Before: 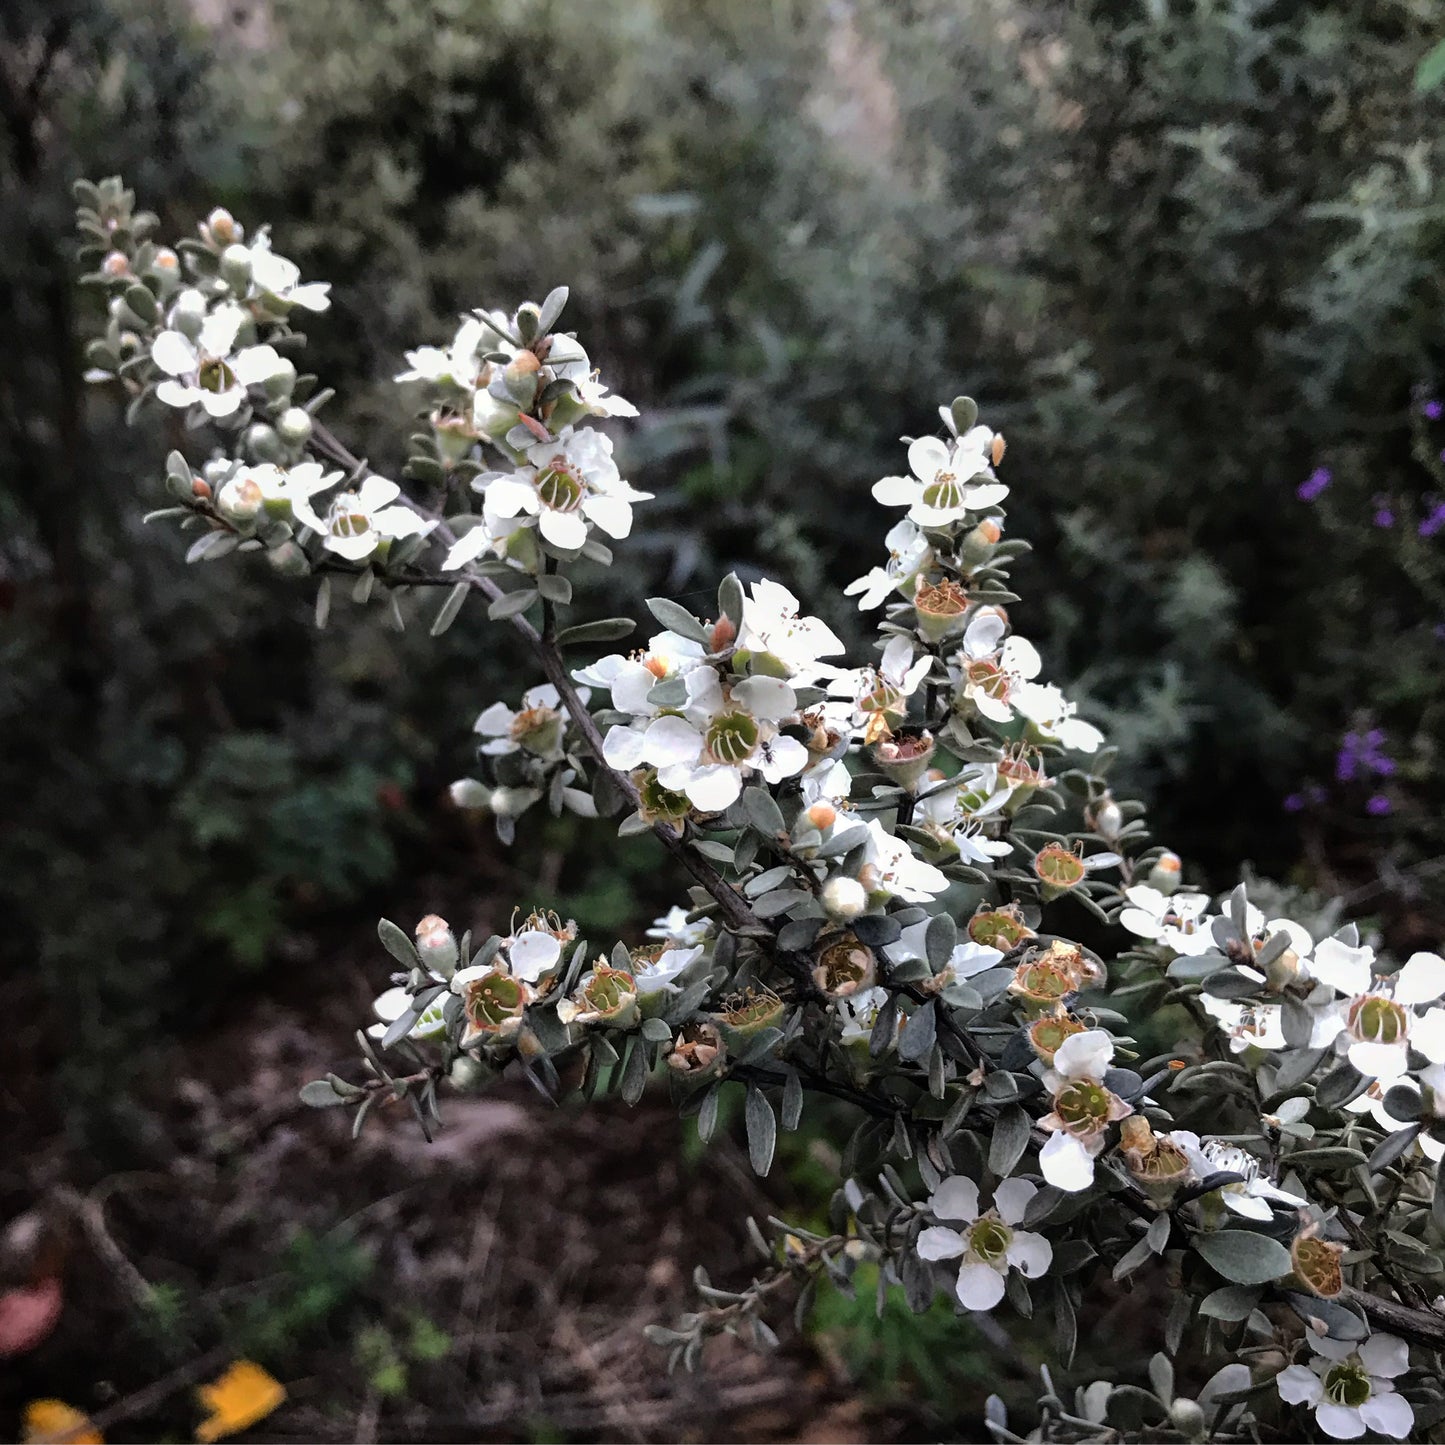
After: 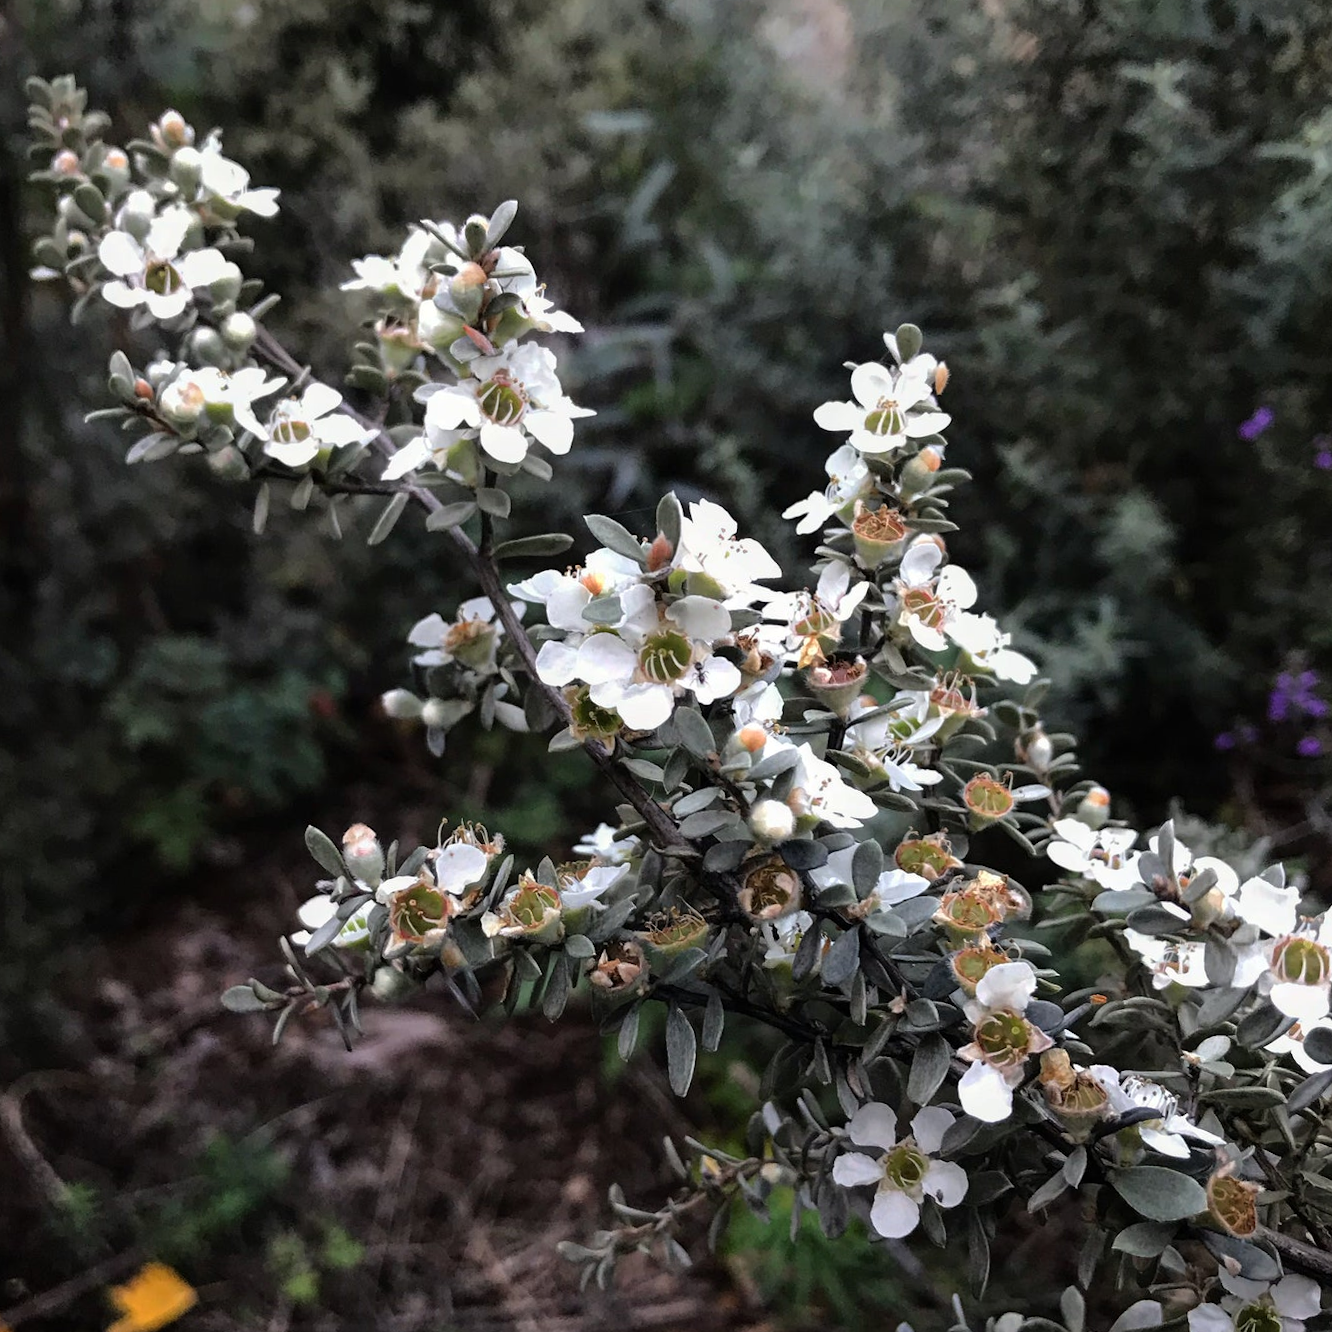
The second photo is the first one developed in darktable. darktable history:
tone equalizer: on, module defaults
crop and rotate: angle -1.96°, left 3.097%, top 4.154%, right 1.586%, bottom 0.529%
